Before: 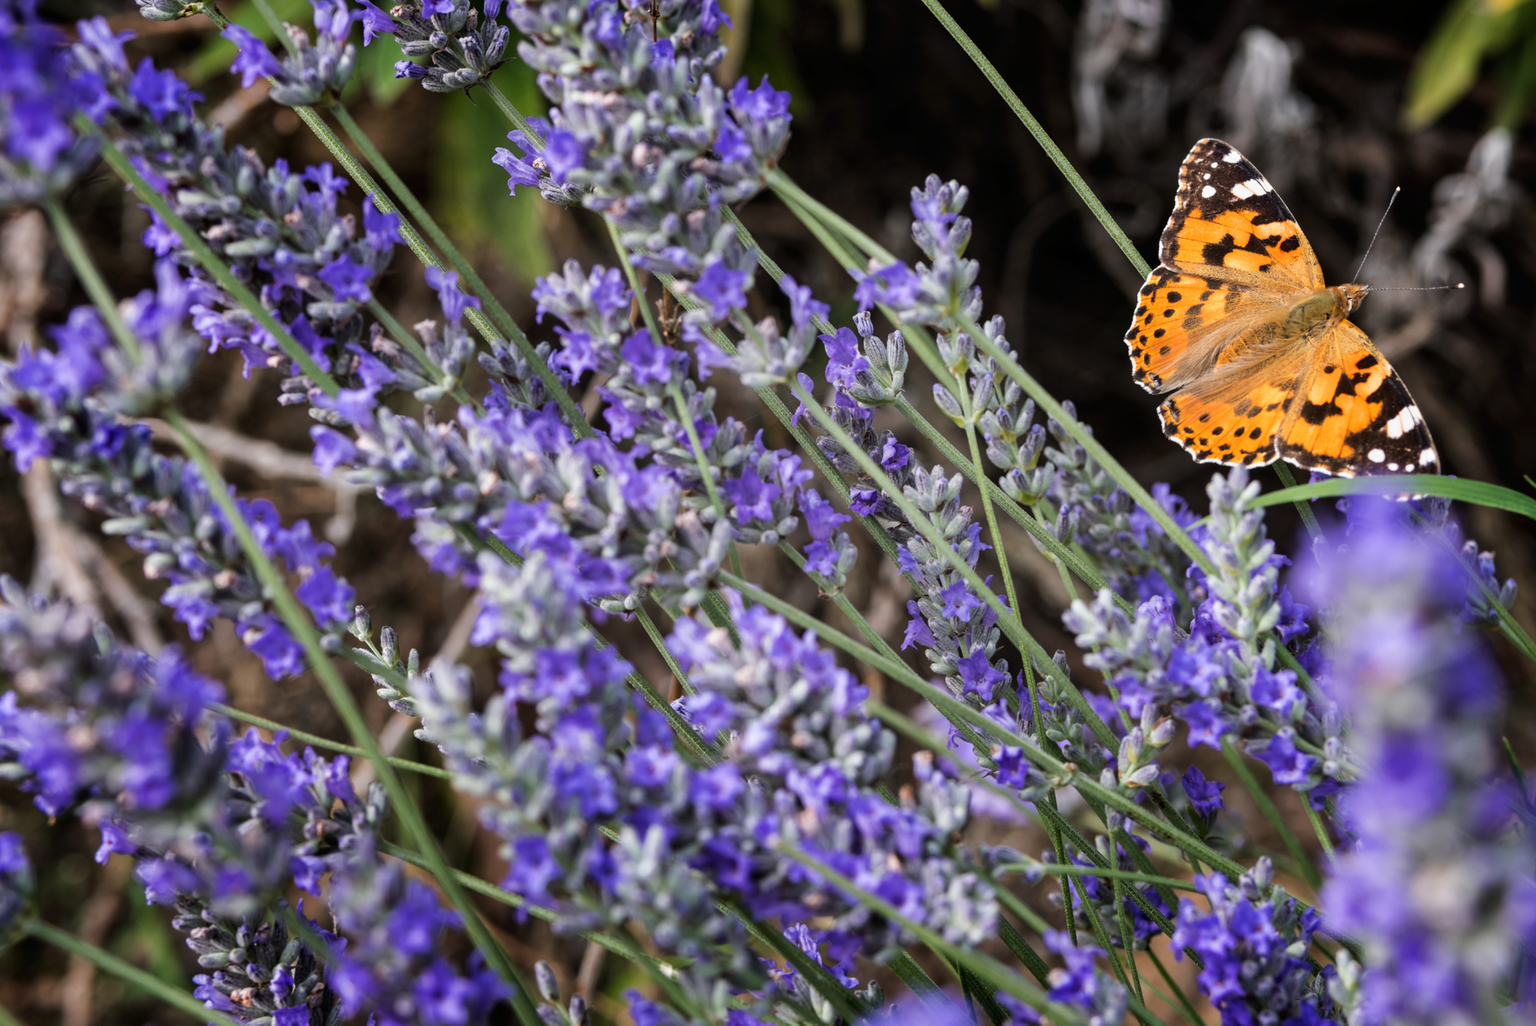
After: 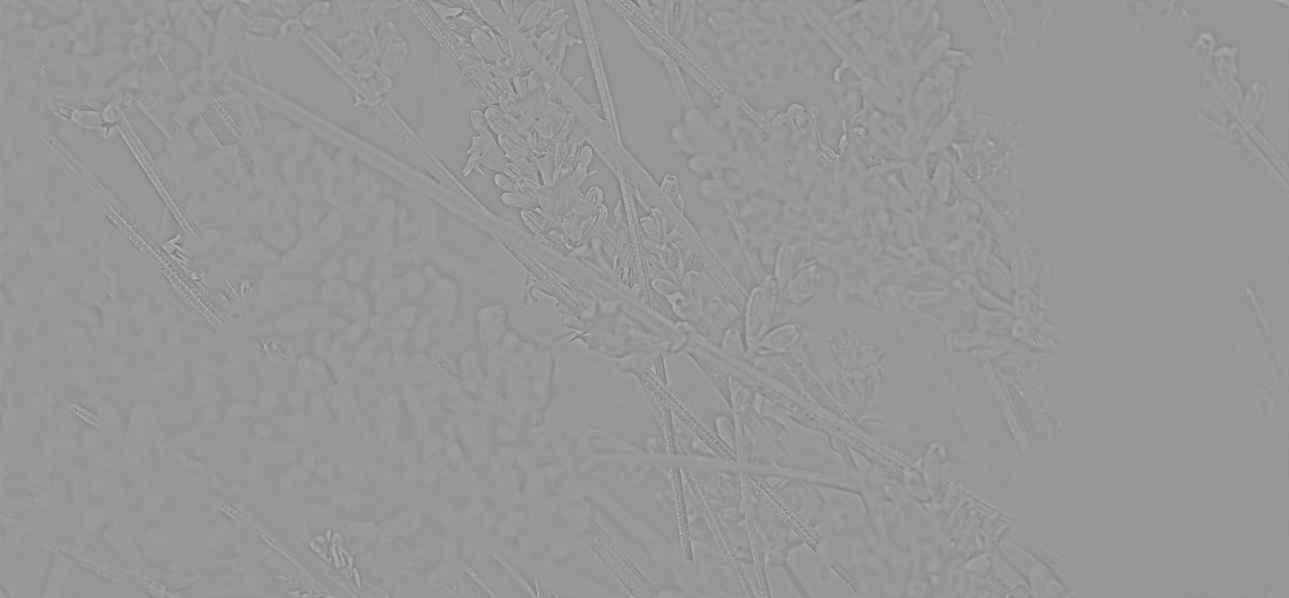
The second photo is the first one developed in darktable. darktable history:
highpass: sharpness 9.84%, contrast boost 9.94%
crop and rotate: left 35.509%, top 50.238%, bottom 4.934%
base curve: curves: ch0 [(0, 0) (0.472, 0.455) (1, 1)], preserve colors none
contrast brightness saturation: contrast 0.24, brightness 0.26, saturation 0.39
